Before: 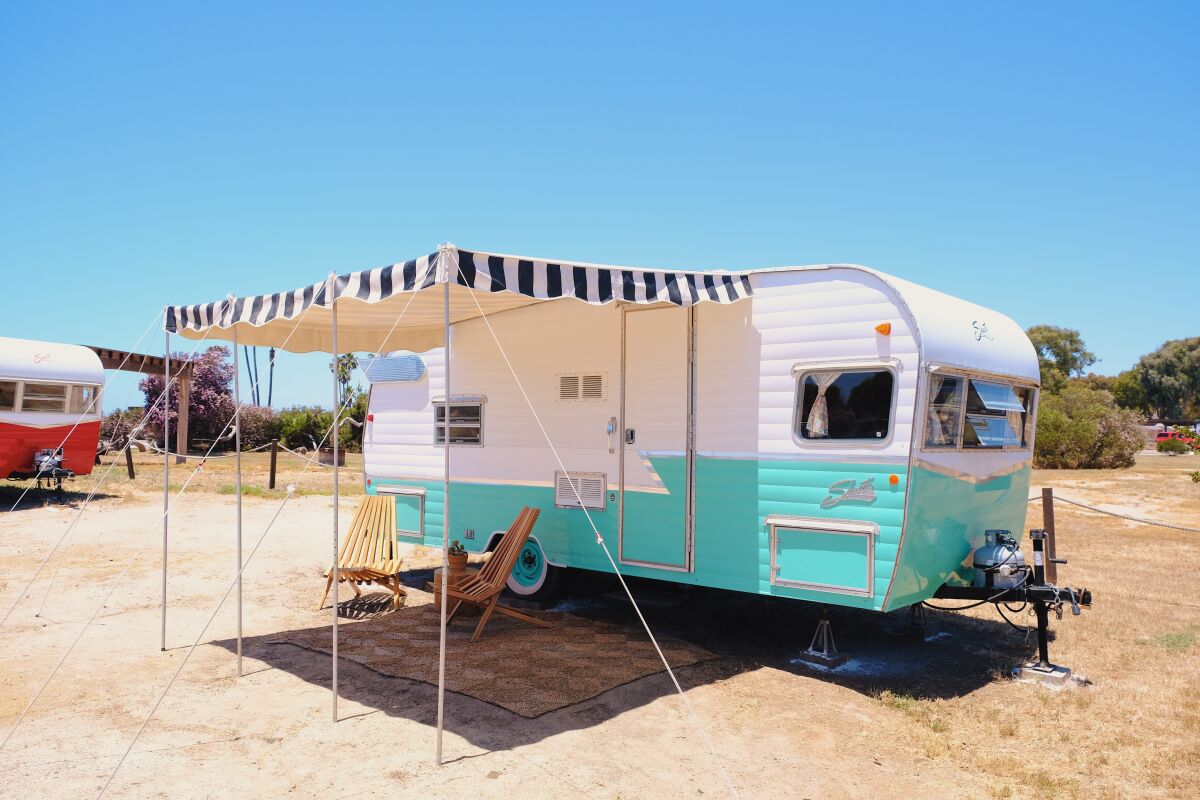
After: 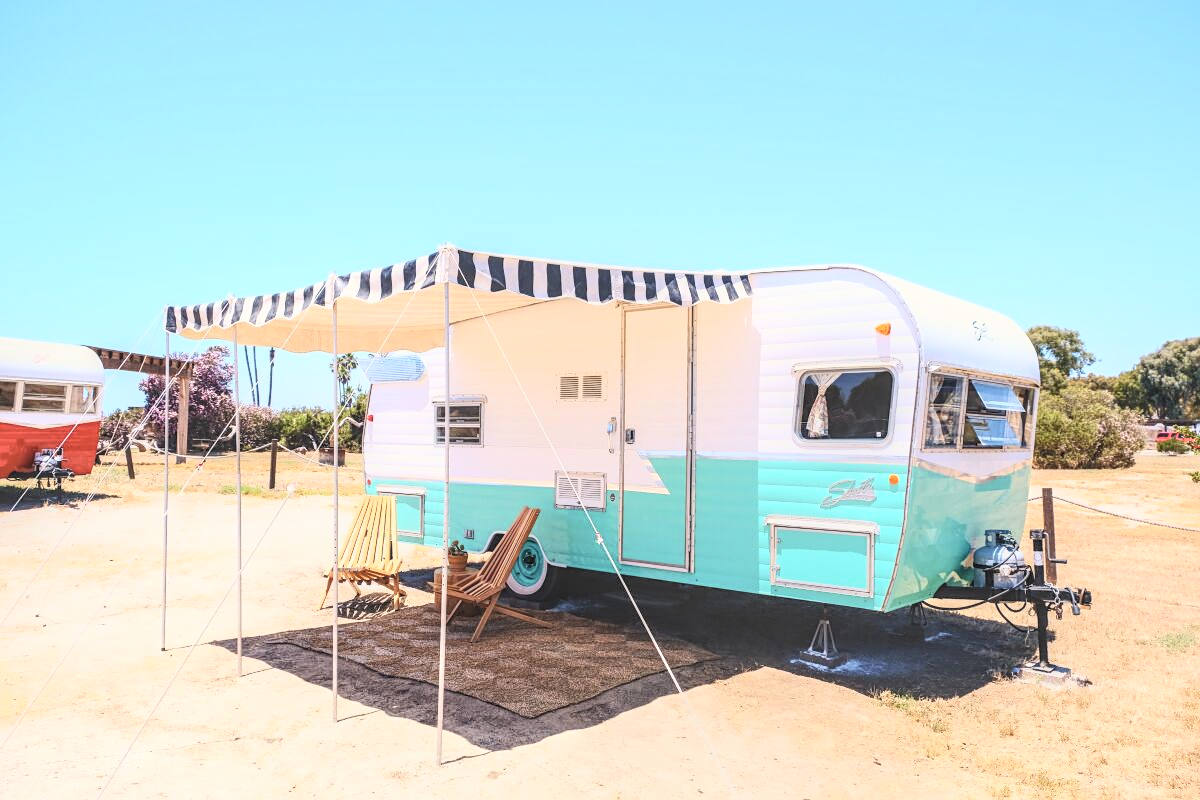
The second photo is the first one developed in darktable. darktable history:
contrast brightness saturation: contrast 0.394, brightness 0.512
local contrast: highlights 1%, shadows 3%, detail 133%
sharpen: amount 0.208
